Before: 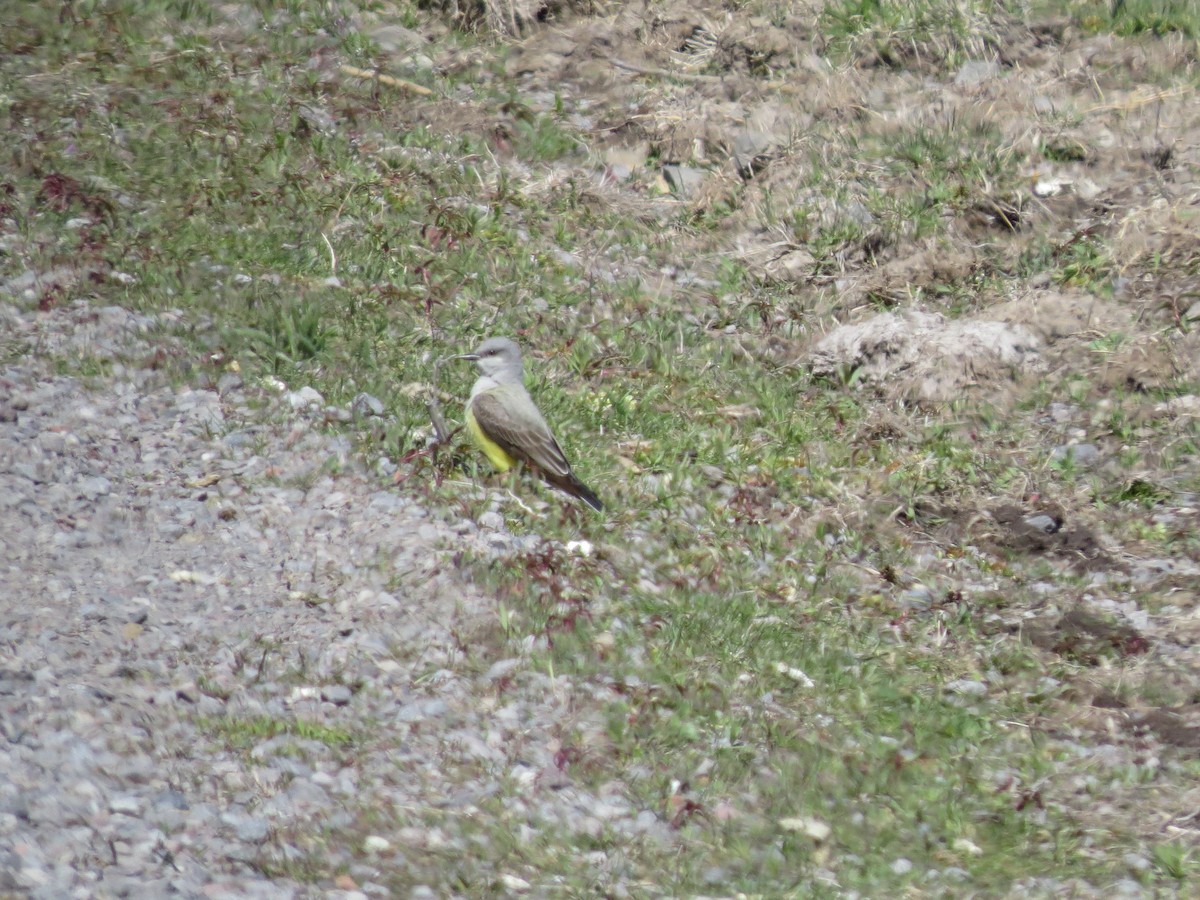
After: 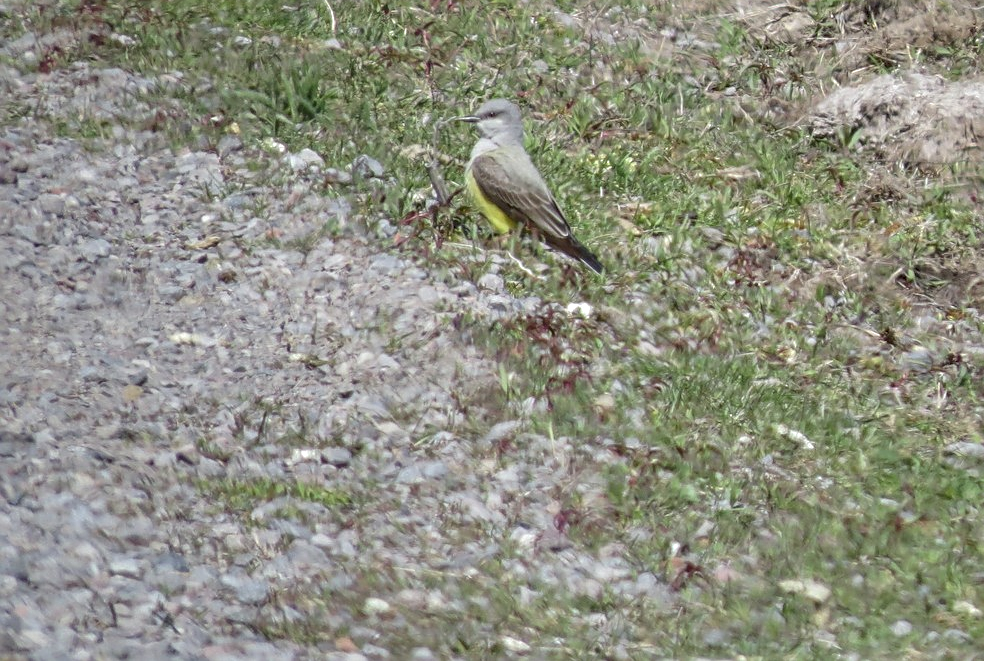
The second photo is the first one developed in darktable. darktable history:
crop: top 26.531%, right 17.959%
local contrast: on, module defaults
shadows and highlights: on, module defaults
sharpen: on, module defaults
